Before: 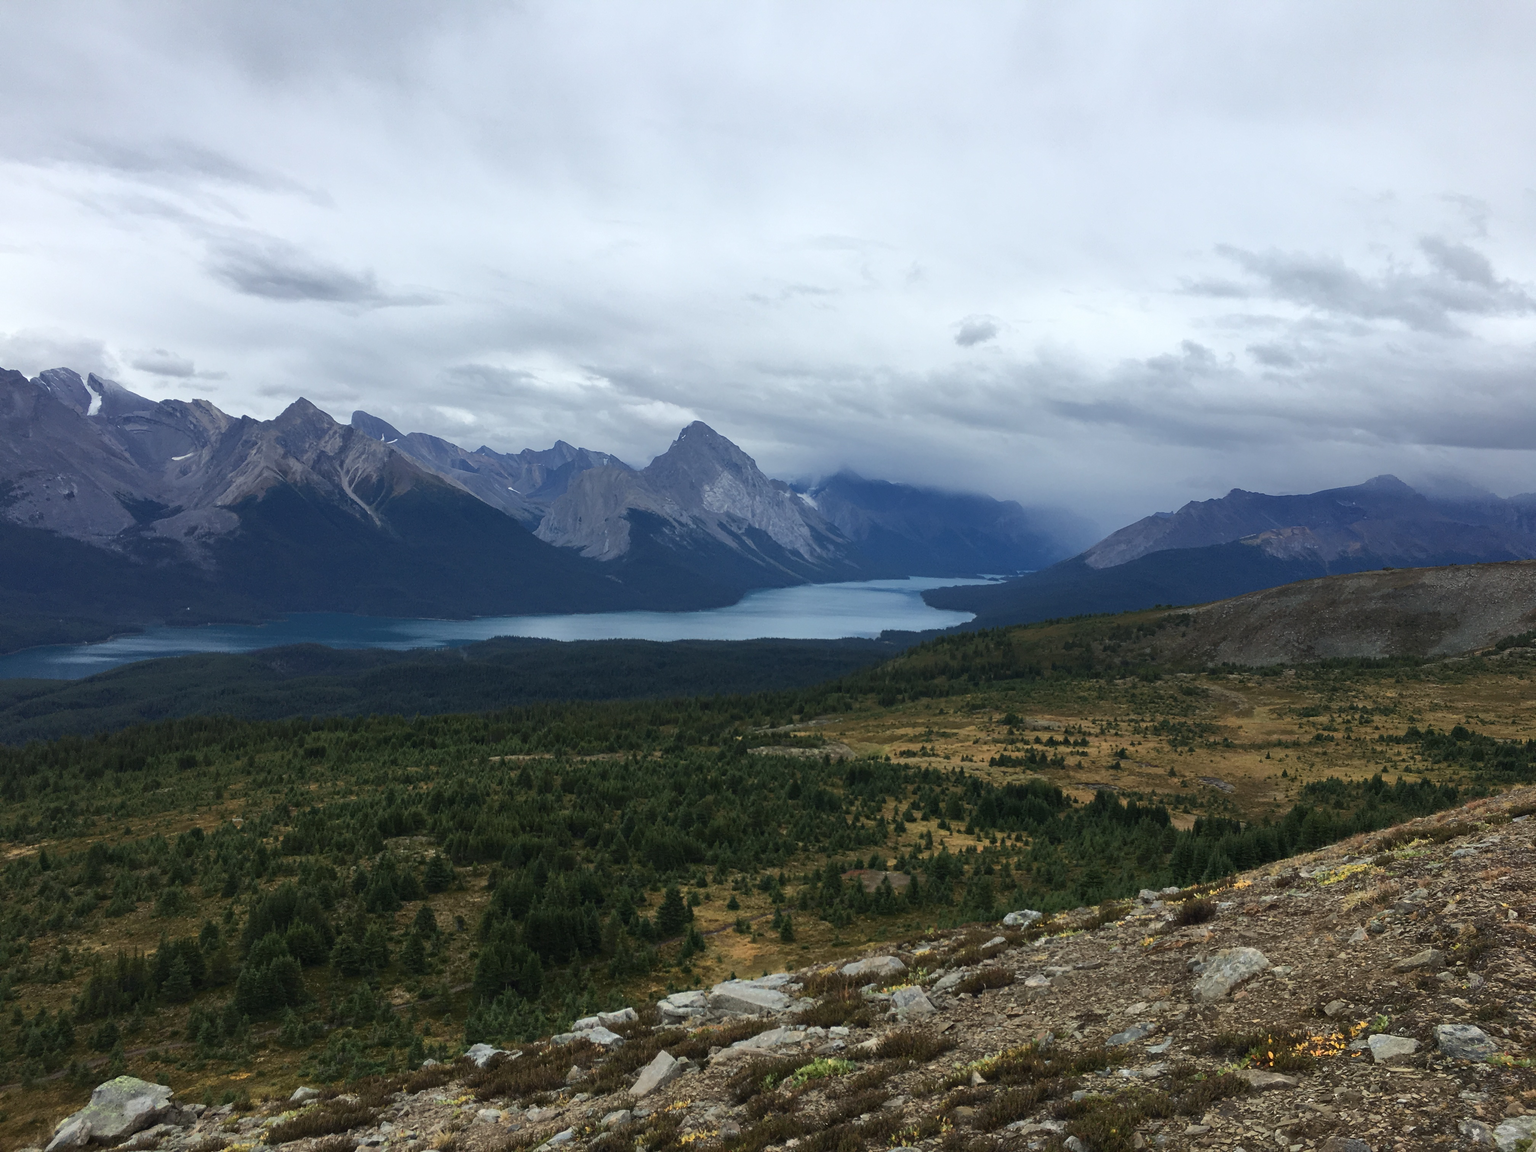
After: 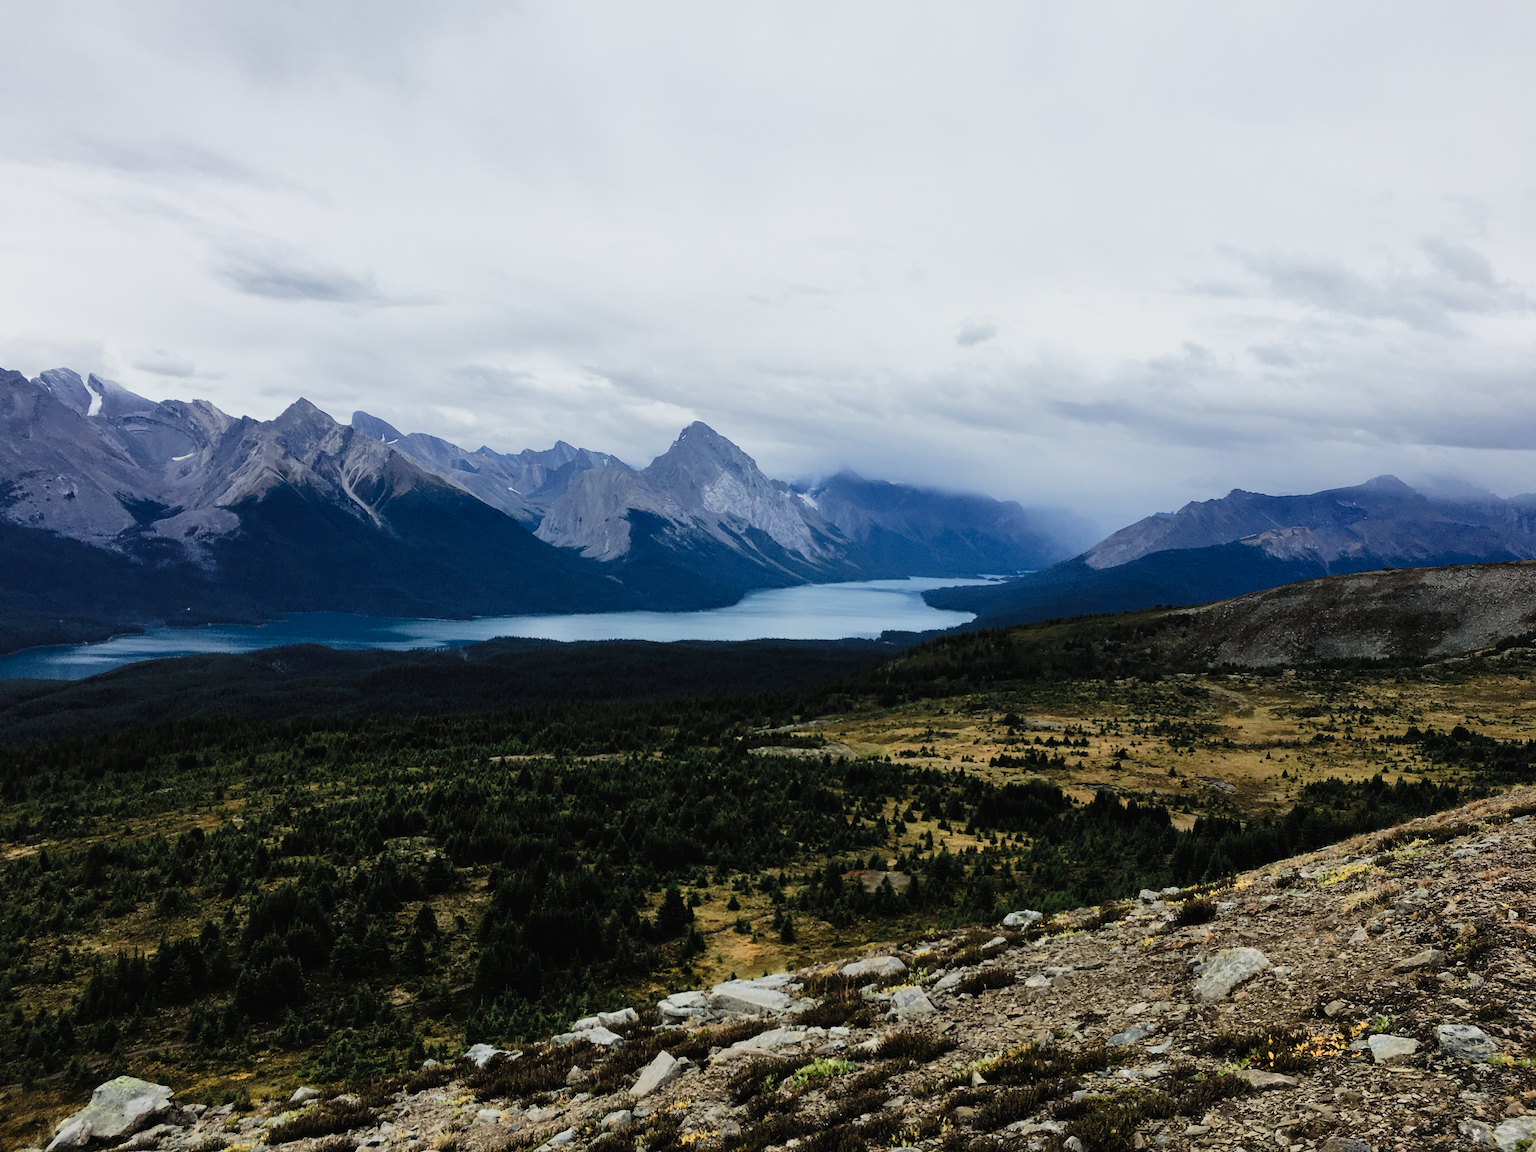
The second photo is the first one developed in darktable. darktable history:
contrast brightness saturation: saturation 0.099
tone curve: curves: ch0 [(0, 0.013) (0.137, 0.121) (0.326, 0.386) (0.489, 0.573) (0.663, 0.749) (0.854, 0.897) (1, 0.974)]; ch1 [(0, 0) (0.366, 0.367) (0.475, 0.453) (0.494, 0.493) (0.504, 0.497) (0.544, 0.579) (0.562, 0.619) (0.622, 0.694) (1, 1)]; ch2 [(0, 0) (0.333, 0.346) (0.375, 0.375) (0.424, 0.43) (0.476, 0.492) (0.502, 0.503) (0.533, 0.541) (0.572, 0.615) (0.605, 0.656) (0.641, 0.709) (1, 1)], preserve colors none
filmic rgb: black relative exposure -5.08 EV, white relative exposure 3.55 EV, hardness 3.19, contrast 1.199, highlights saturation mix -28.98%
shadows and highlights: shadows 24.82, highlights -23.79
